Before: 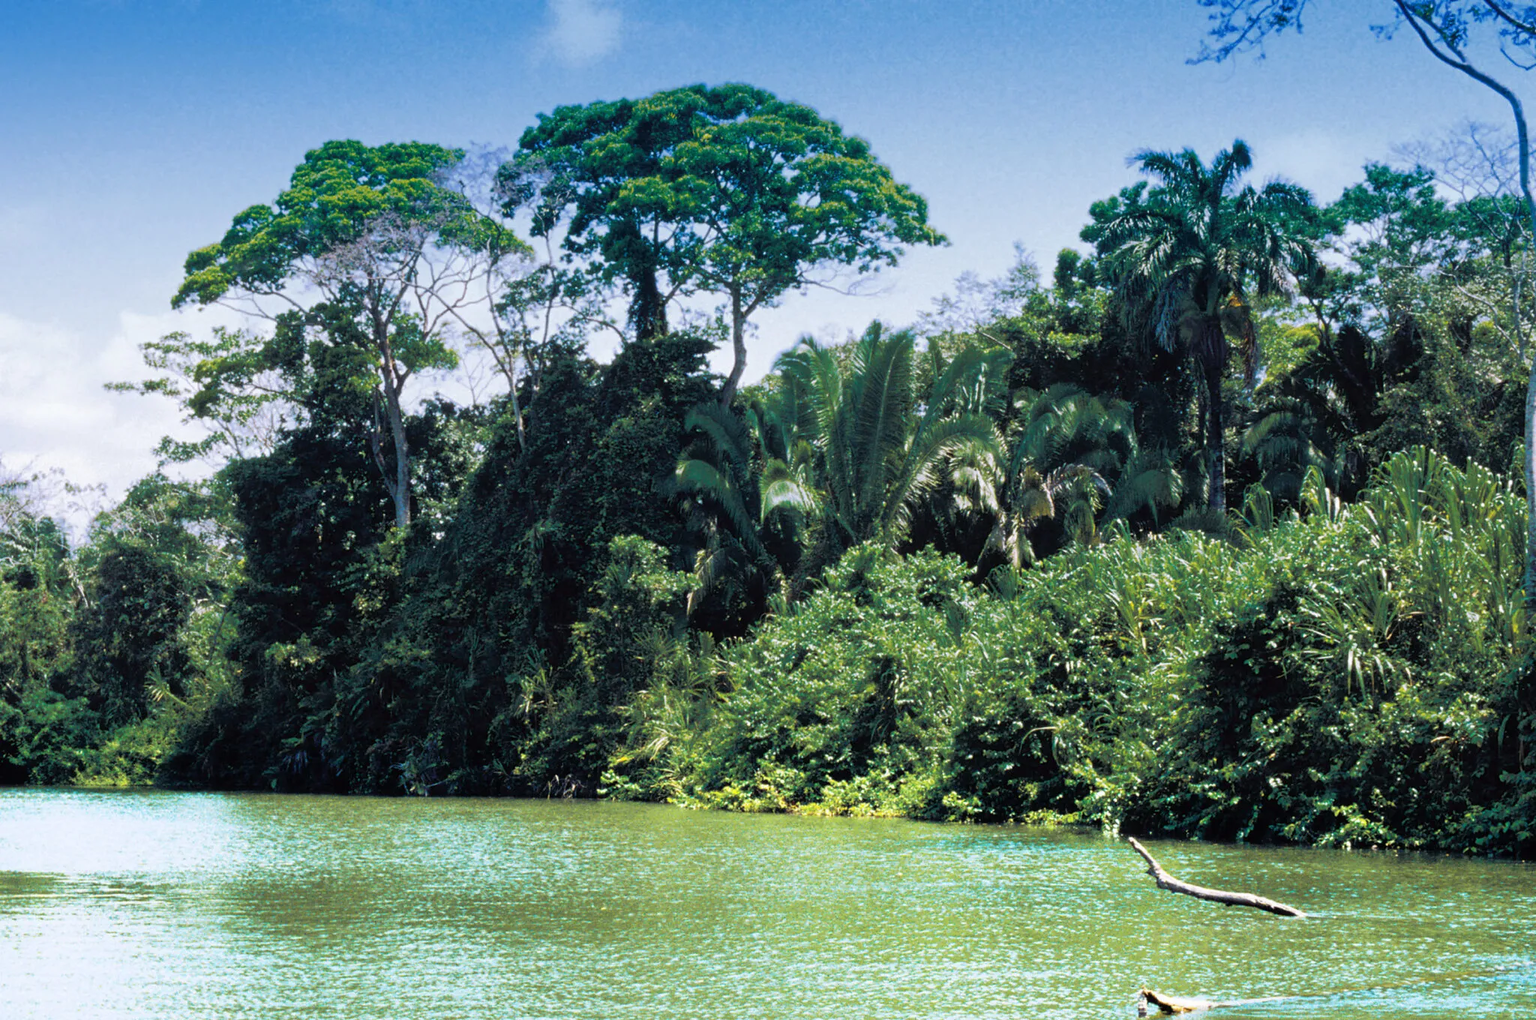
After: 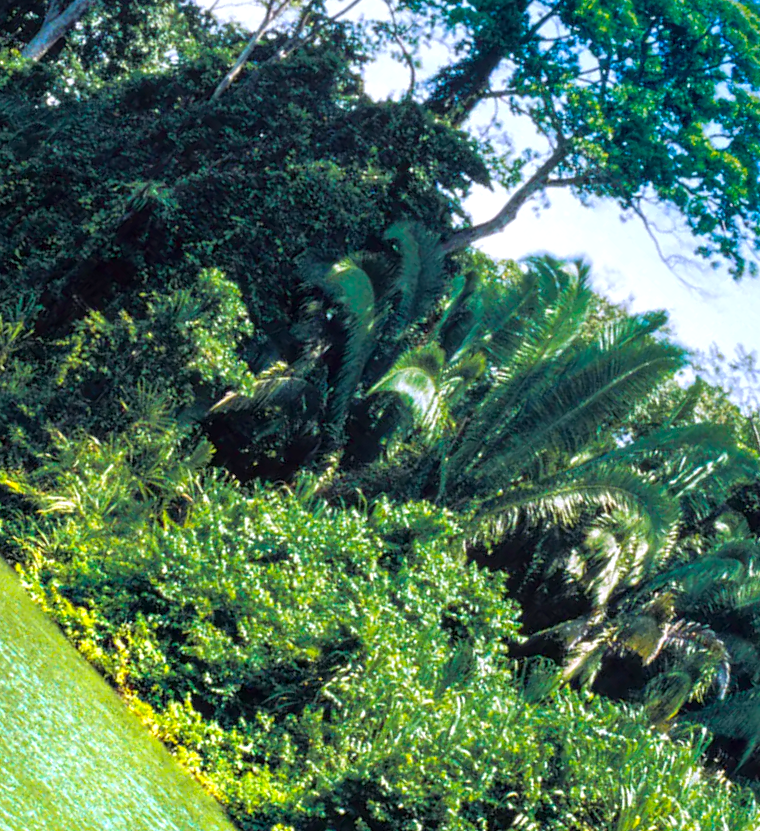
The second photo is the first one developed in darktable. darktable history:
crop and rotate: angle -45.22°, top 16.497%, right 1.008%, bottom 11.619%
local contrast: on, module defaults
color balance rgb: perceptual saturation grading › global saturation 19.568%, perceptual brilliance grading › global brilliance 10.64%, perceptual brilliance grading › shadows 14.944%, global vibrance 20%
